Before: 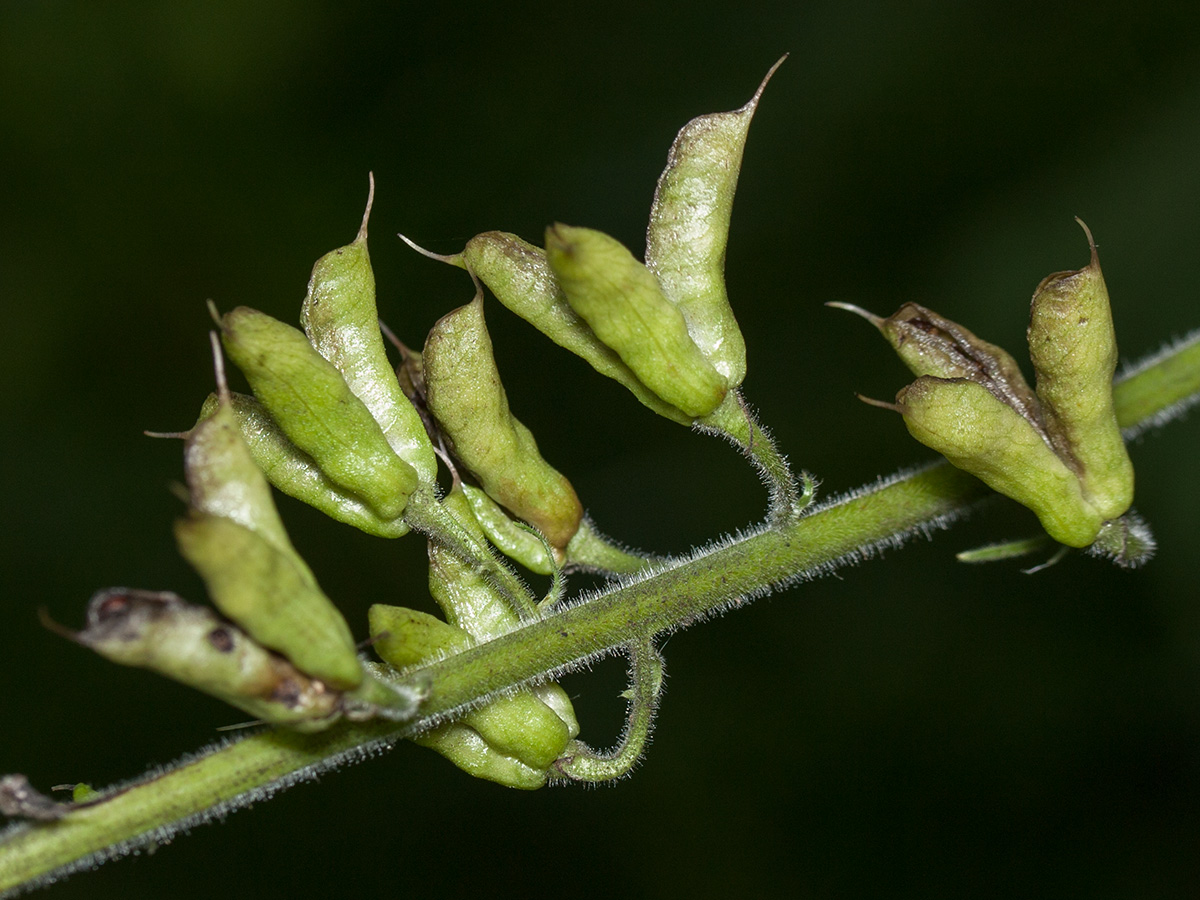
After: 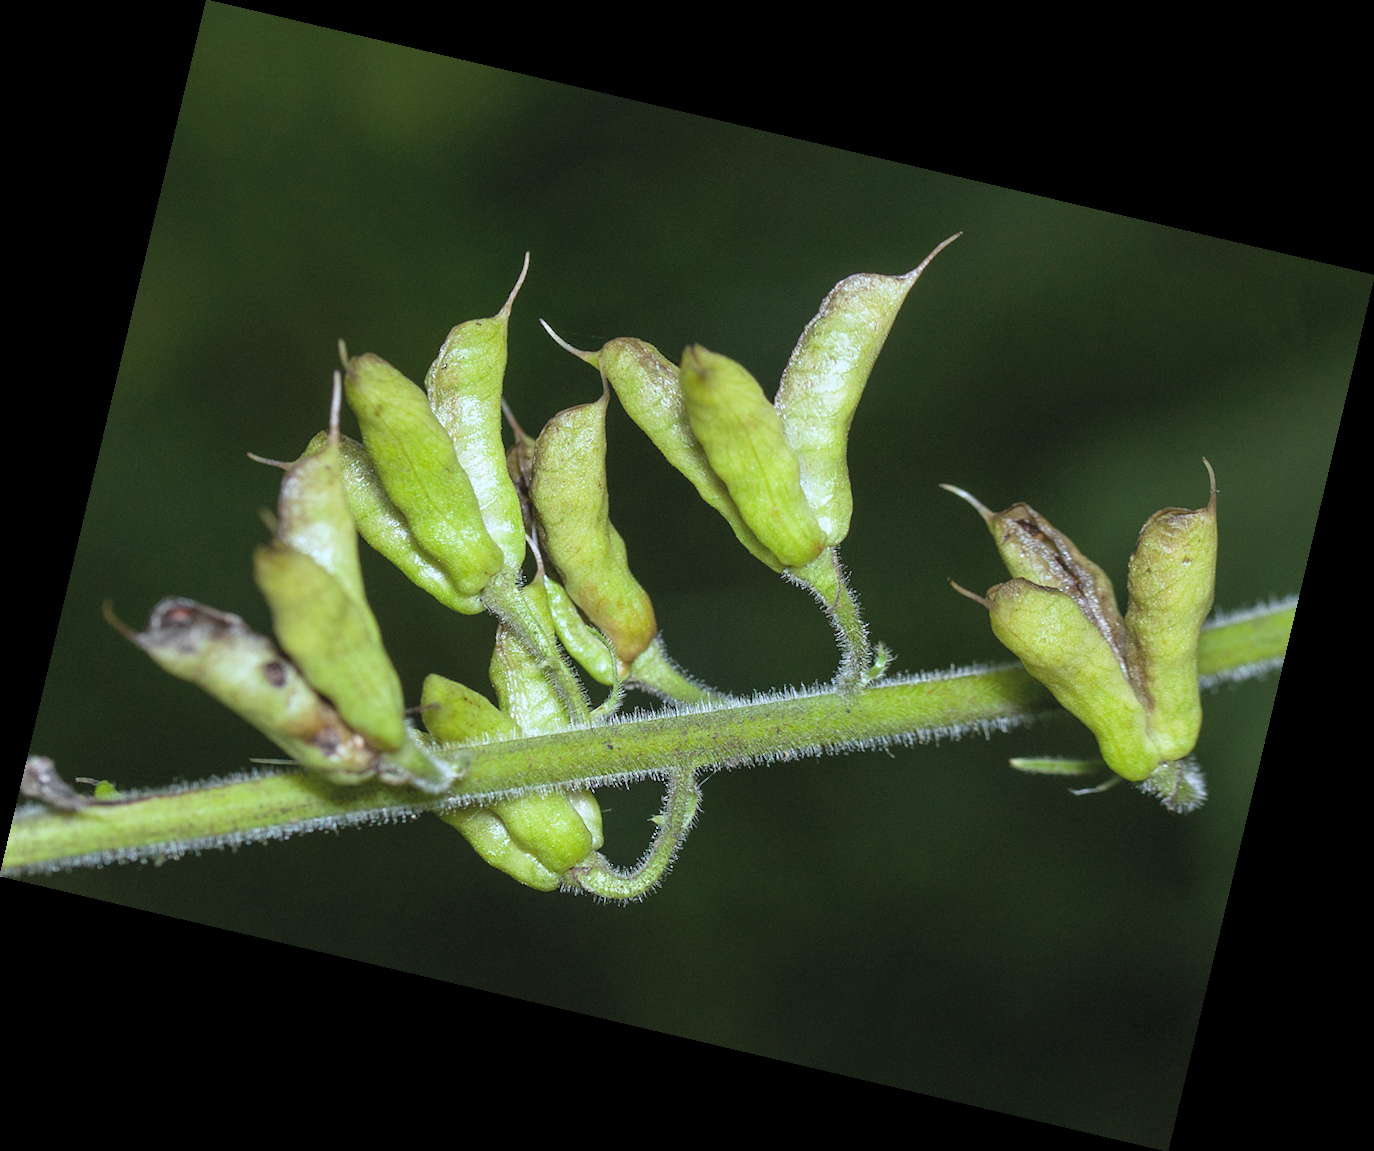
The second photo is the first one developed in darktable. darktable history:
contrast brightness saturation: contrast 0.1, brightness 0.3, saturation 0.14
rotate and perspective: rotation 13.27°, automatic cropping off
white balance: red 0.931, blue 1.11
